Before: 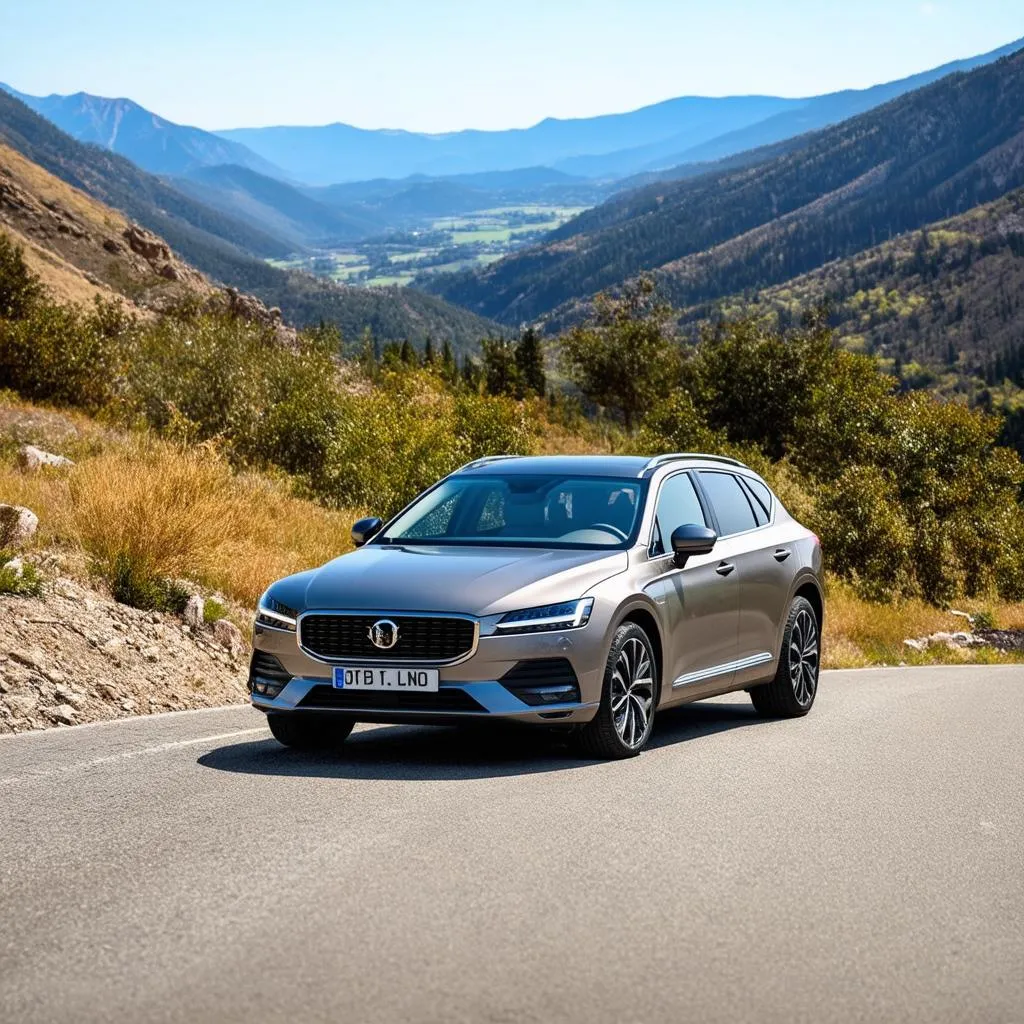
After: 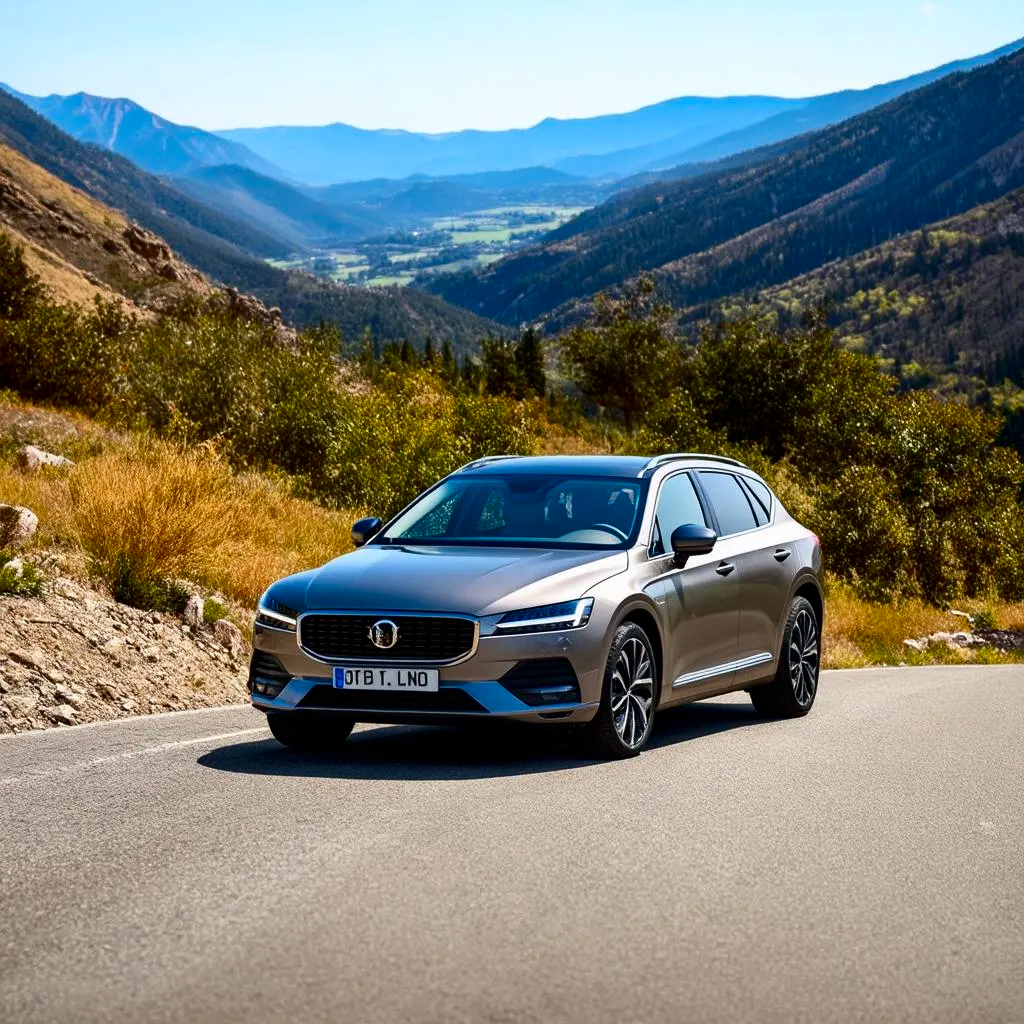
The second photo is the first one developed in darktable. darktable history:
contrast brightness saturation: contrast 0.121, brightness -0.123, saturation 0.198
